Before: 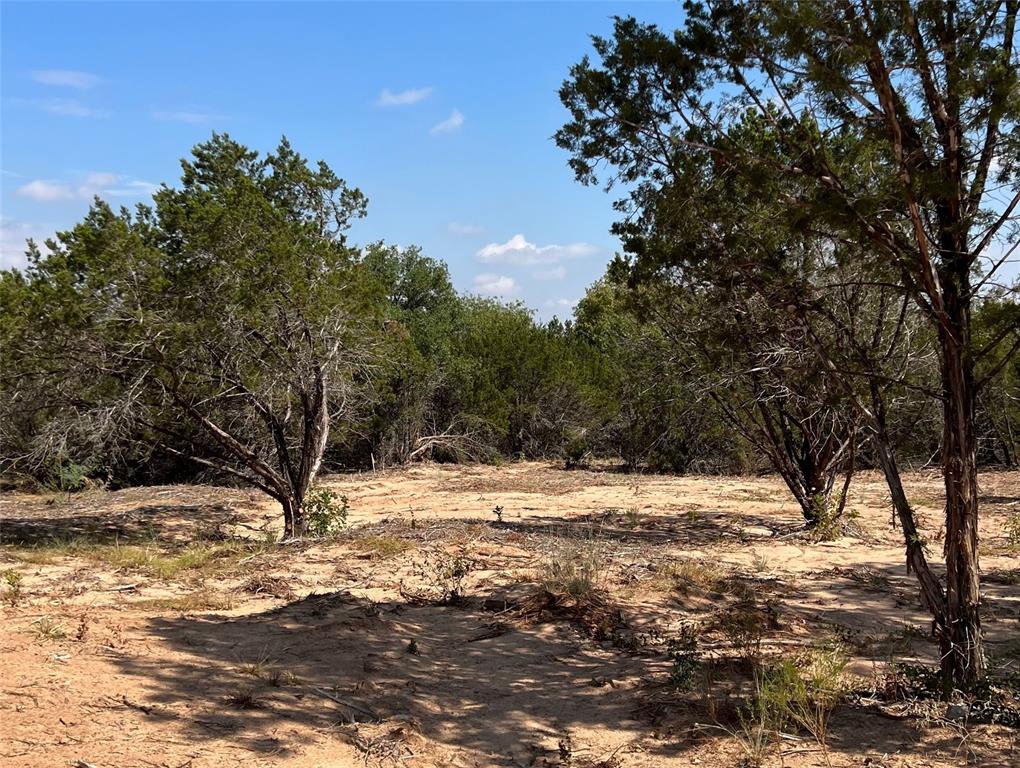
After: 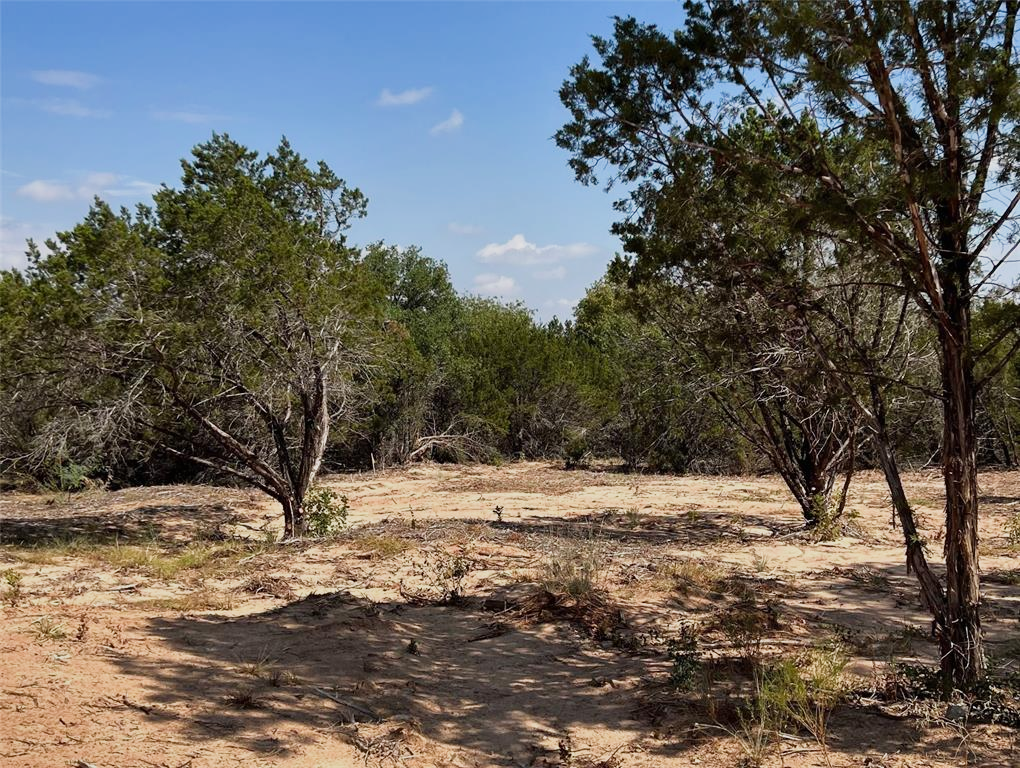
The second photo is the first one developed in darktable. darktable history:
shadows and highlights: shadows 43.71, white point adjustment -1.46, soften with gaussian
sigmoid: contrast 1.22, skew 0.65
